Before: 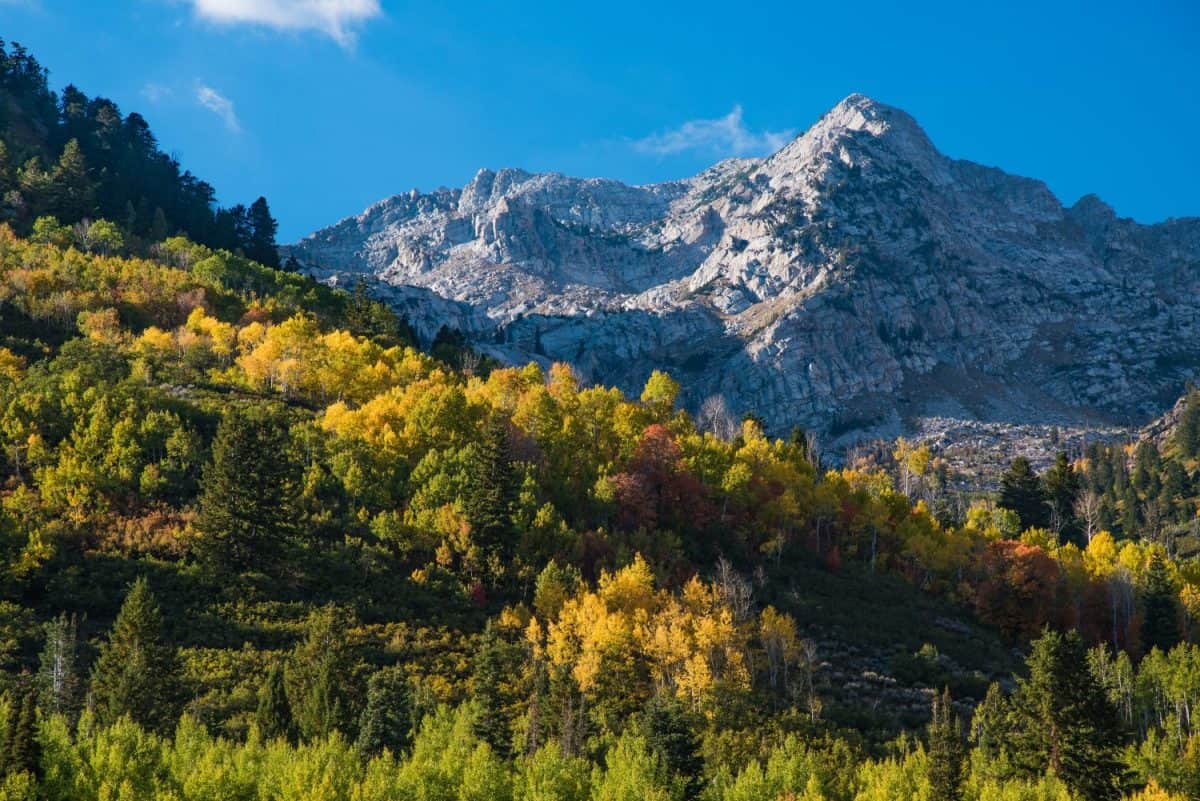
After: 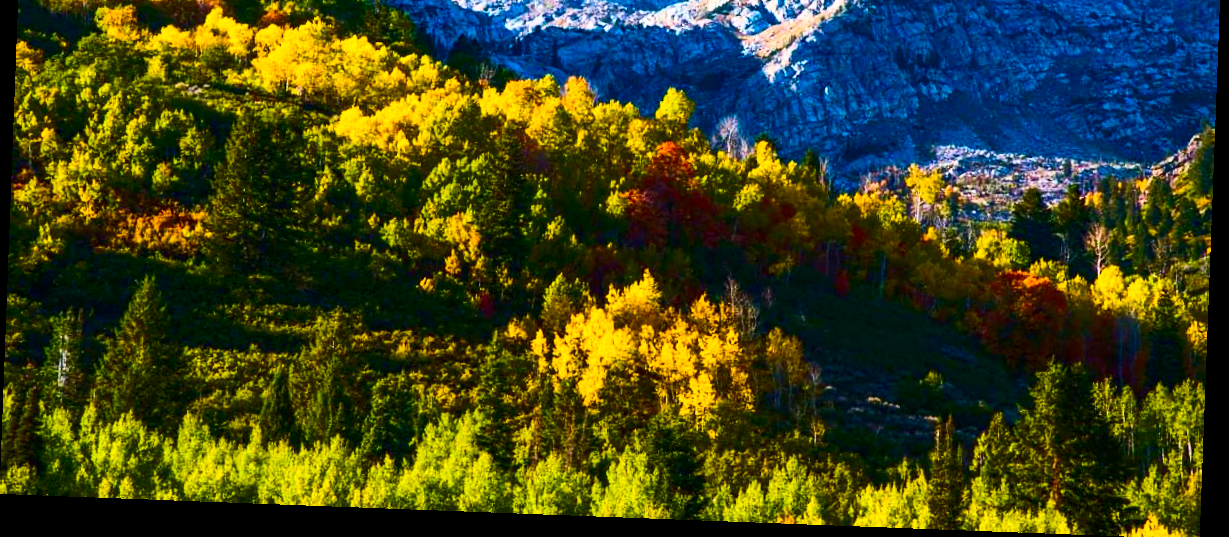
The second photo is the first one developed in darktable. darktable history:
contrast brightness saturation: contrast 0.4, brightness 0.05, saturation 0.25
velvia: strength 27%
crop and rotate: top 36.435%
rotate and perspective: rotation 2.17°, automatic cropping off
color balance rgb: linear chroma grading › shadows 10%, linear chroma grading › highlights 10%, linear chroma grading › global chroma 15%, linear chroma grading › mid-tones 15%, perceptual saturation grading › global saturation 40%, perceptual saturation grading › highlights -25%, perceptual saturation grading › mid-tones 35%, perceptual saturation grading › shadows 35%, perceptual brilliance grading › global brilliance 11.29%, global vibrance 11.29%
